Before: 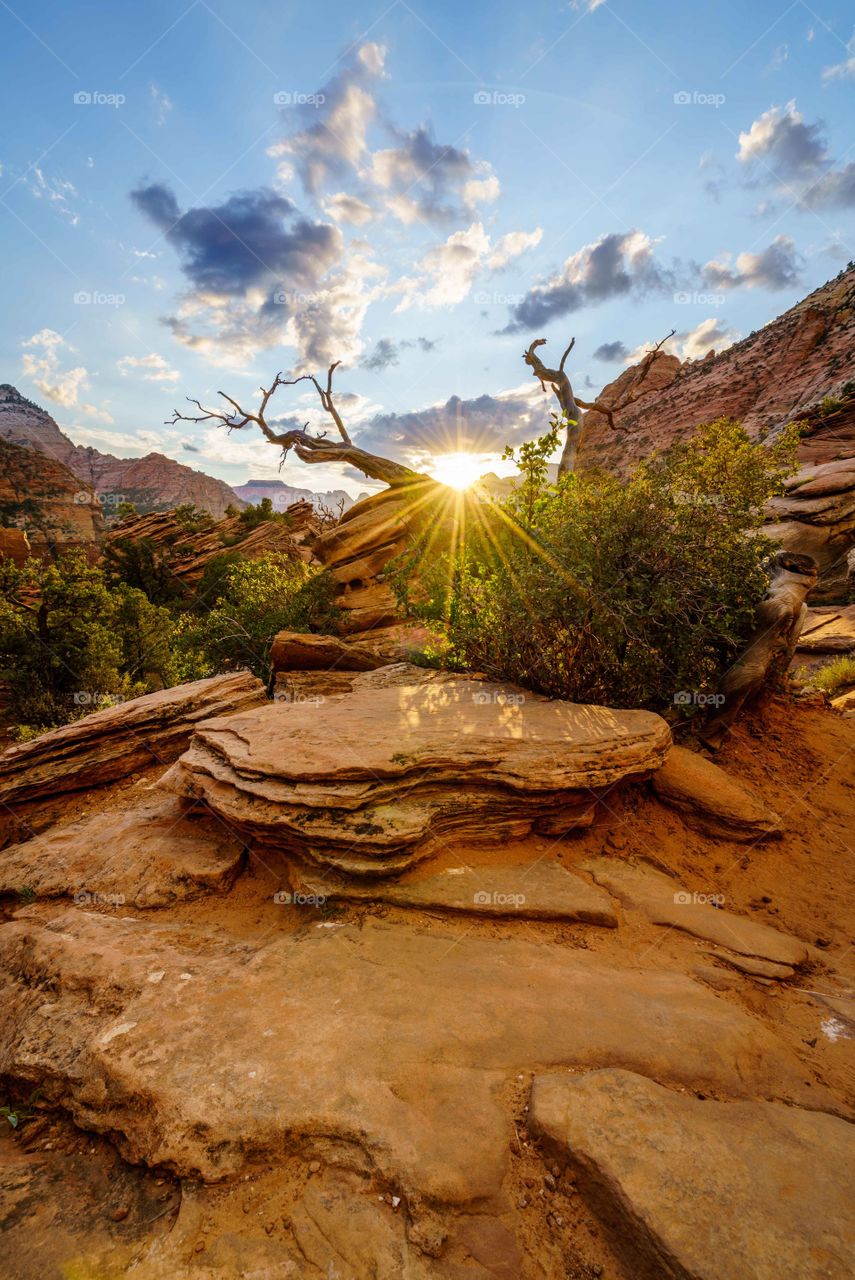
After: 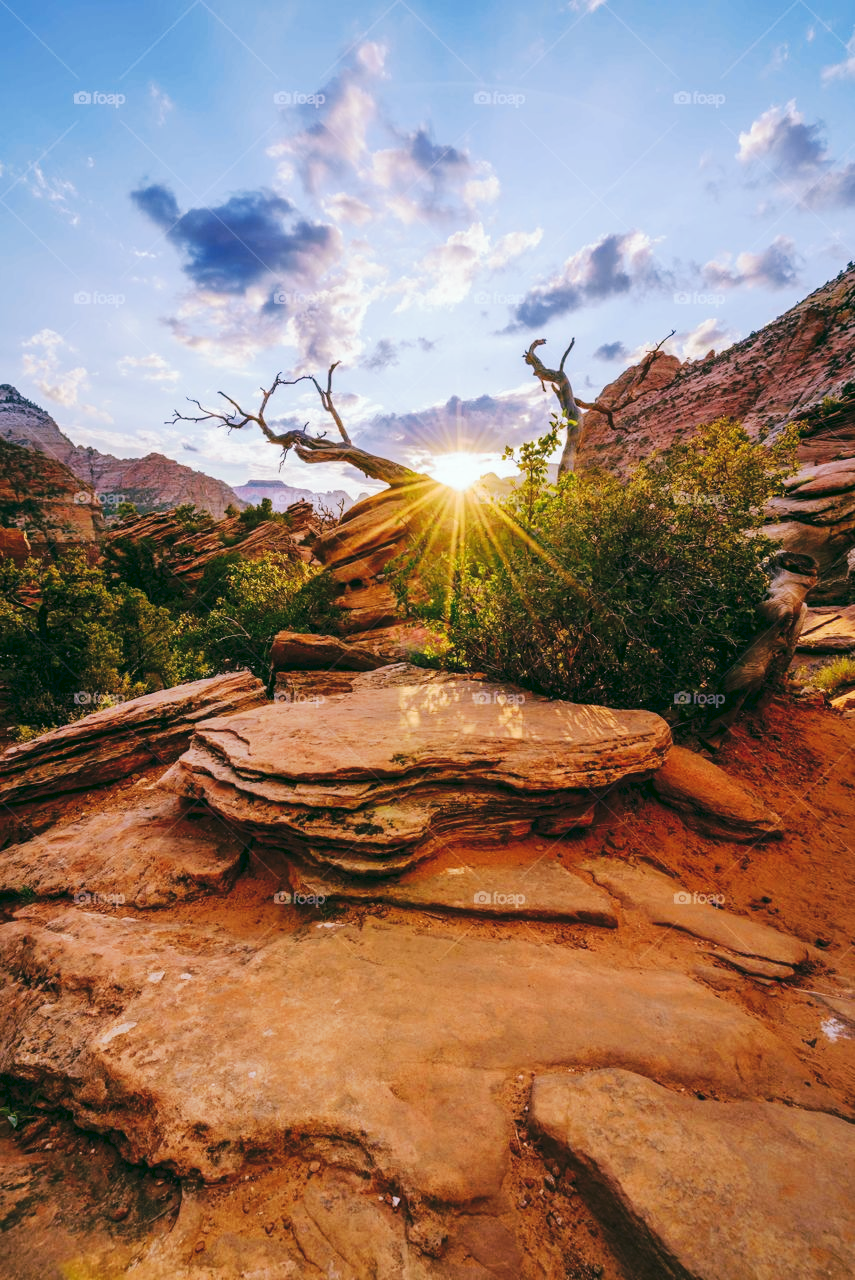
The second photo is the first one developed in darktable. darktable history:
tone curve: curves: ch0 [(0, 0) (0.003, 0.049) (0.011, 0.052) (0.025, 0.061) (0.044, 0.08) (0.069, 0.101) (0.1, 0.119) (0.136, 0.139) (0.177, 0.172) (0.224, 0.222) (0.277, 0.292) (0.335, 0.367) (0.399, 0.444) (0.468, 0.538) (0.543, 0.623) (0.623, 0.713) (0.709, 0.784) (0.801, 0.844) (0.898, 0.916) (1, 1)], preserve colors none
color look up table: target L [97.49, 88.87, 88.58, 80.94, 84.73, 77.62, 68.97, 62.05, 61.13, 60.44, 62.17, 39, 36.94, 17.36, 200.17, 77.49, 73.47, 63.3, 47.63, 46.32, 46.67, 52.21, 42.49, 32.94, 32.33, 29.65, 4.992, 95.91, 79.55, 76.6, 78.66, 58.5, 60.61, 67.45, 59.2, 55.56, 40.22, 38.49, 30.21, 32.38, 33.45, 13.81, 2.391, 92.47, 78.96, 61.72, 53.28, 47.16, 32.32], target a [-3.716, -10.41, -13.35, -56.43, -54.75, -38.81, -12.27, -57.33, -49.79, -17.88, -24.29, -29.93, -22.62, -32.36, 0, 31.32, 24.05, 34.08, 70.07, 67.43, 68.7, 14.96, 3.644, 43.99, 47.51, 27.02, -9.313, 2.079, 14.85, 6.923, 31.43, 53.25, 73.26, 65.18, 31.07, 32.73, 6.504, 57.82, 44.1, -1.089, 32.11, 24.72, -4.789, -17.61, -35.11, -7.973, -18.66, 1.05, -6.028], target b [6.236, 81.34, 45.81, 69.48, 8.155, -11.59, 17.79, 52.63, 22.15, 56.04, -9.521, 32.55, -4.804, 24.29, 0, 4.216, 53.61, 25.85, 20.97, 51.75, 17.36, -3.447, 23.31, 32.45, 17.33, 7.476, 7.178, -2.762, -22.11, -15.18, -30.99, -11.52, -41.24, -49.07, -61.07, -35.68, -58.69, -65.57, -4.857, -7.456, -87.46, -45.44, -16.2, -6.685, -28.98, -53.03, -38.11, -28.11, -27.95], num patches 49
